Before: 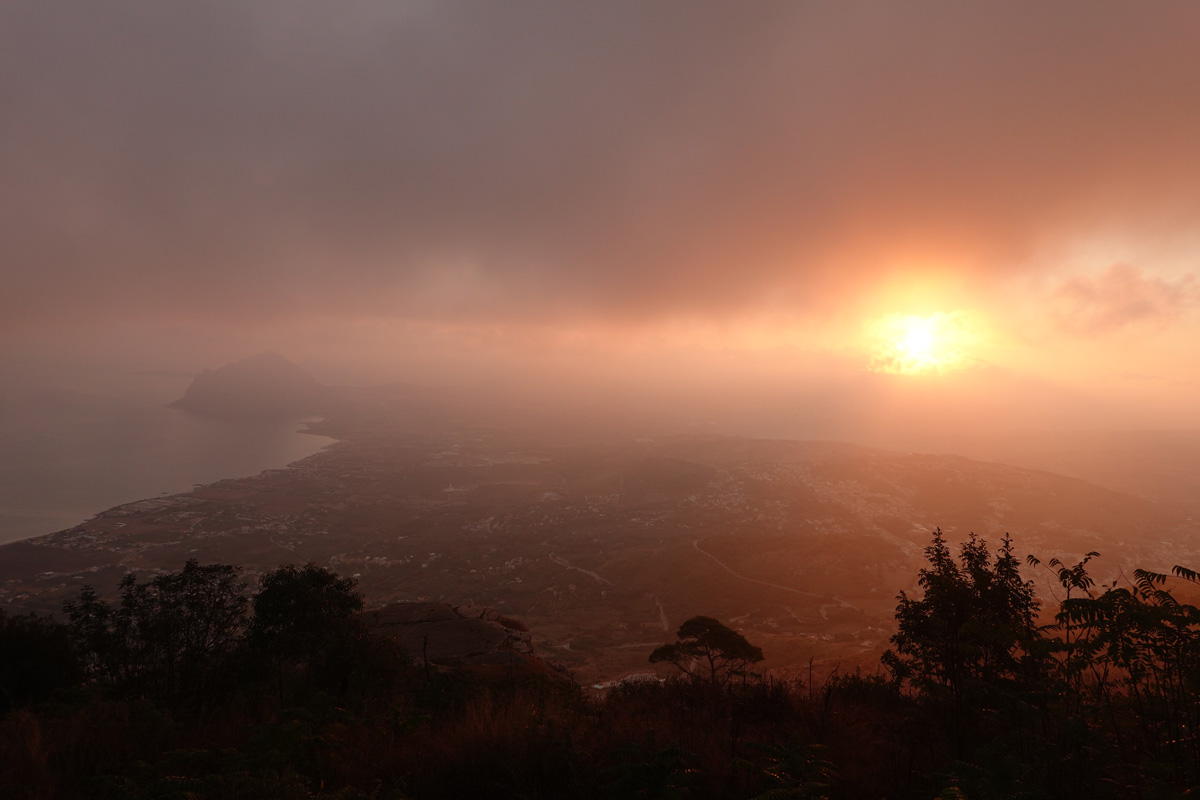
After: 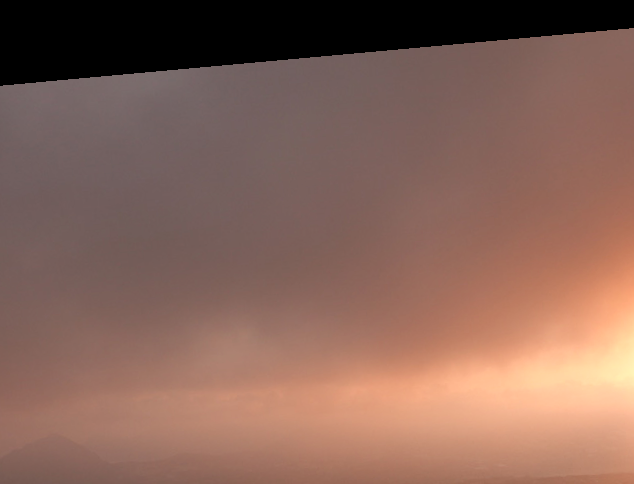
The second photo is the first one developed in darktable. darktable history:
crop: left 19.556%, right 30.401%, bottom 46.458%
rotate and perspective: rotation -5.2°, automatic cropping off
shadows and highlights: shadows -62.32, white point adjustment -5.22, highlights 61.59
